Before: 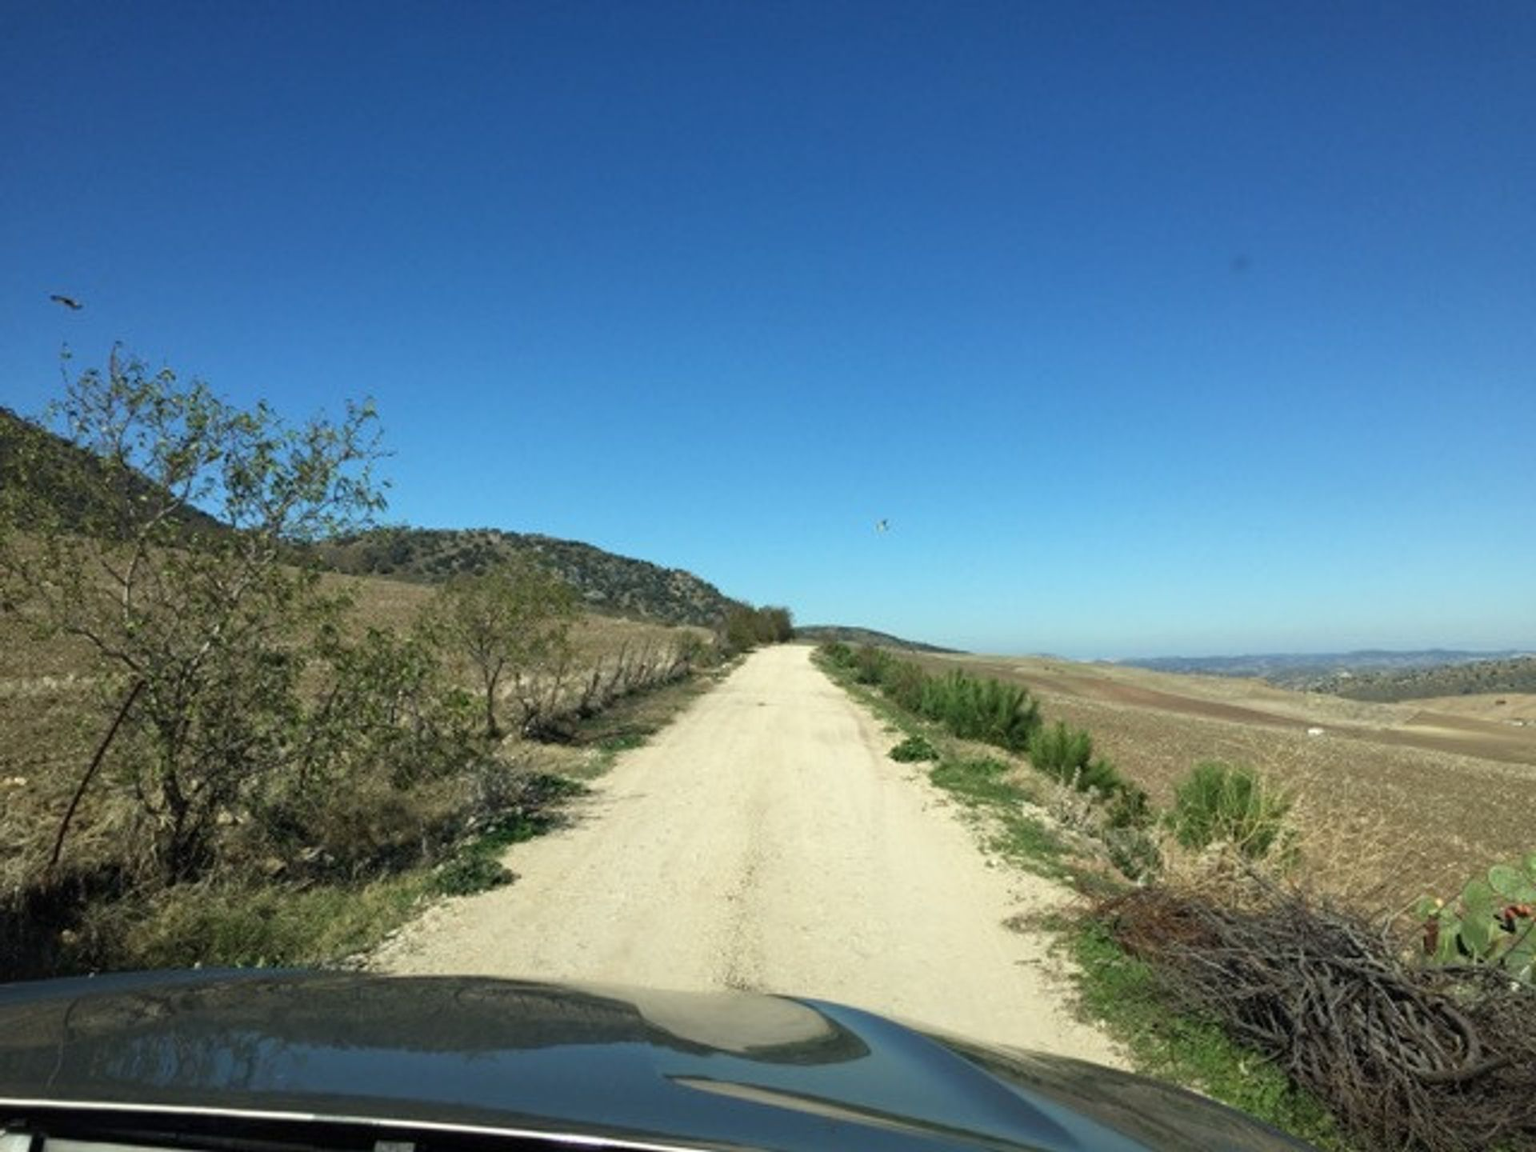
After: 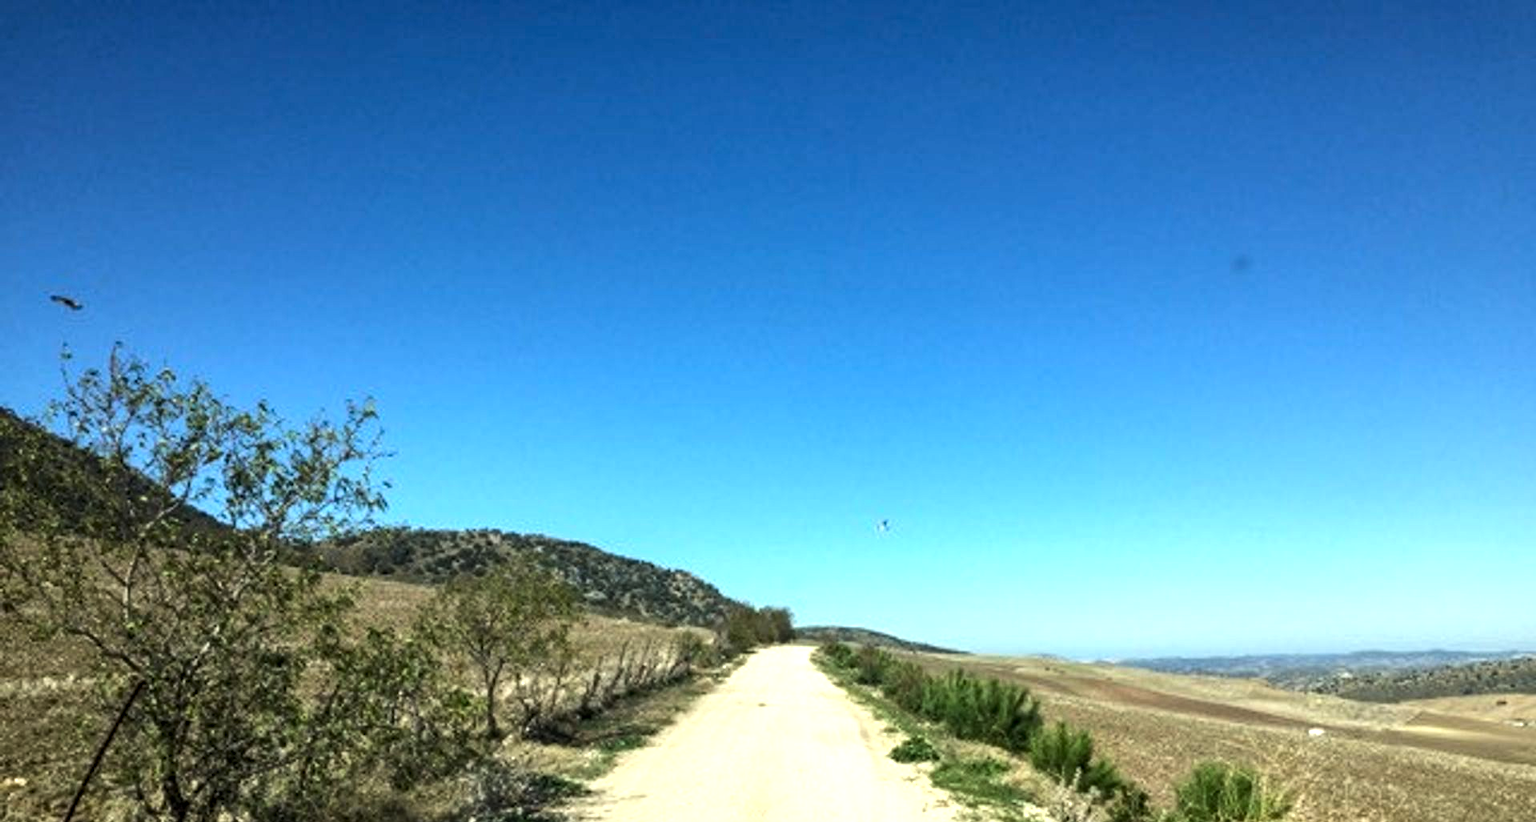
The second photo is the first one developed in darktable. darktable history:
local contrast: on, module defaults
crop: bottom 28.625%
tone equalizer: -8 EV -0.788 EV, -7 EV -0.701 EV, -6 EV -0.576 EV, -5 EV -0.382 EV, -3 EV 0.385 EV, -2 EV 0.6 EV, -1 EV 0.693 EV, +0 EV 0.75 EV, edges refinement/feathering 500, mask exposure compensation -1.57 EV, preserve details no
color balance rgb: perceptual saturation grading › global saturation 14.918%
